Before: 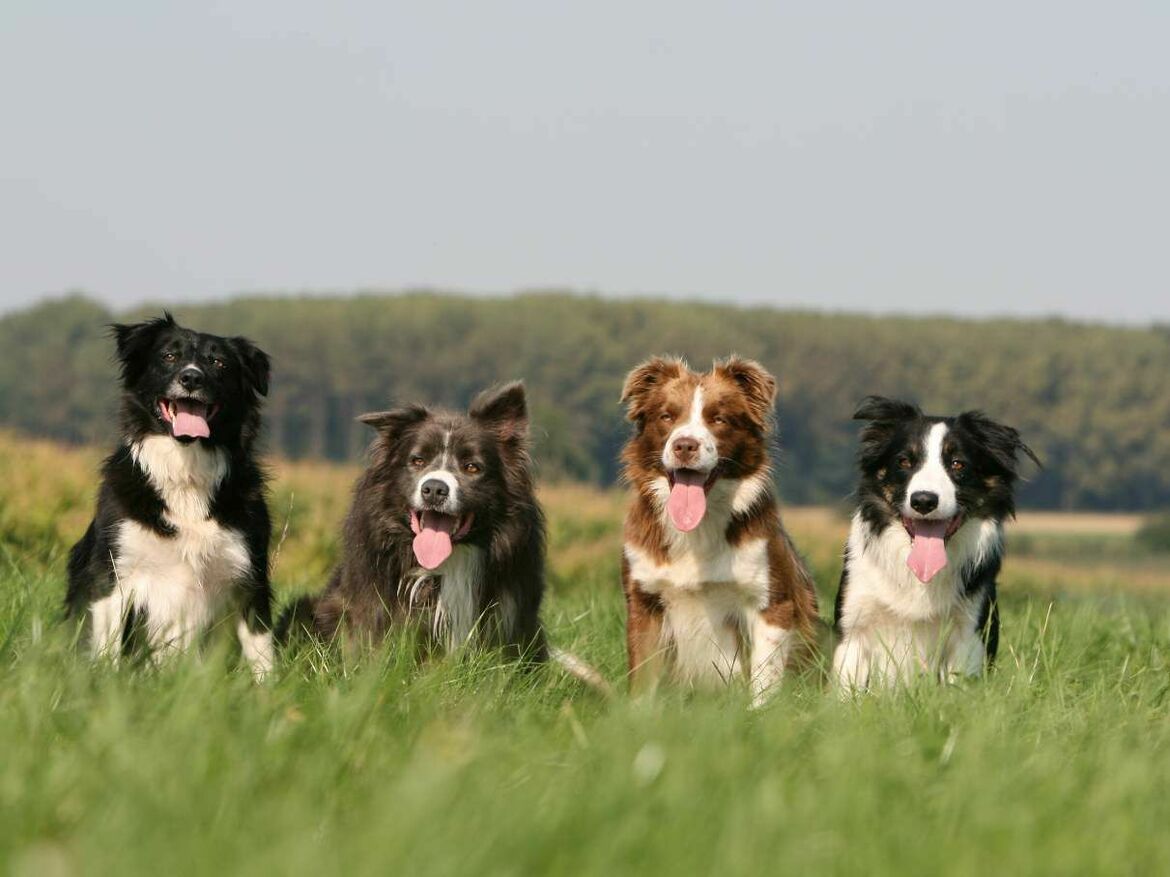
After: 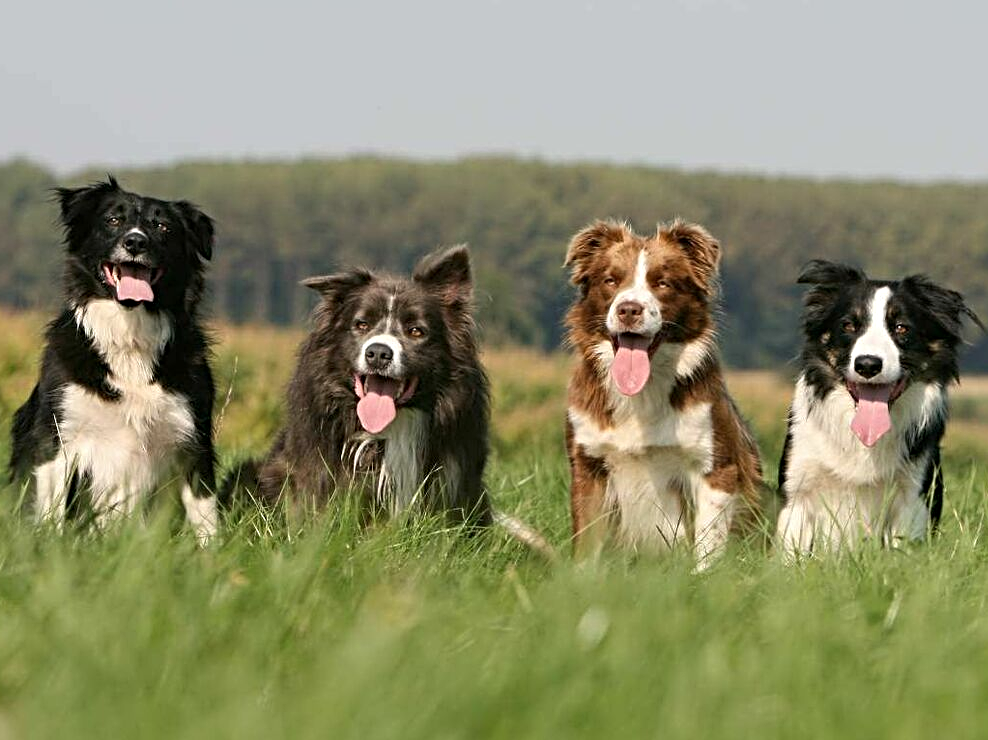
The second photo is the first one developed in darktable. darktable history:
crop and rotate: left 4.842%, top 15.51%, right 10.668%
sharpen: radius 4
